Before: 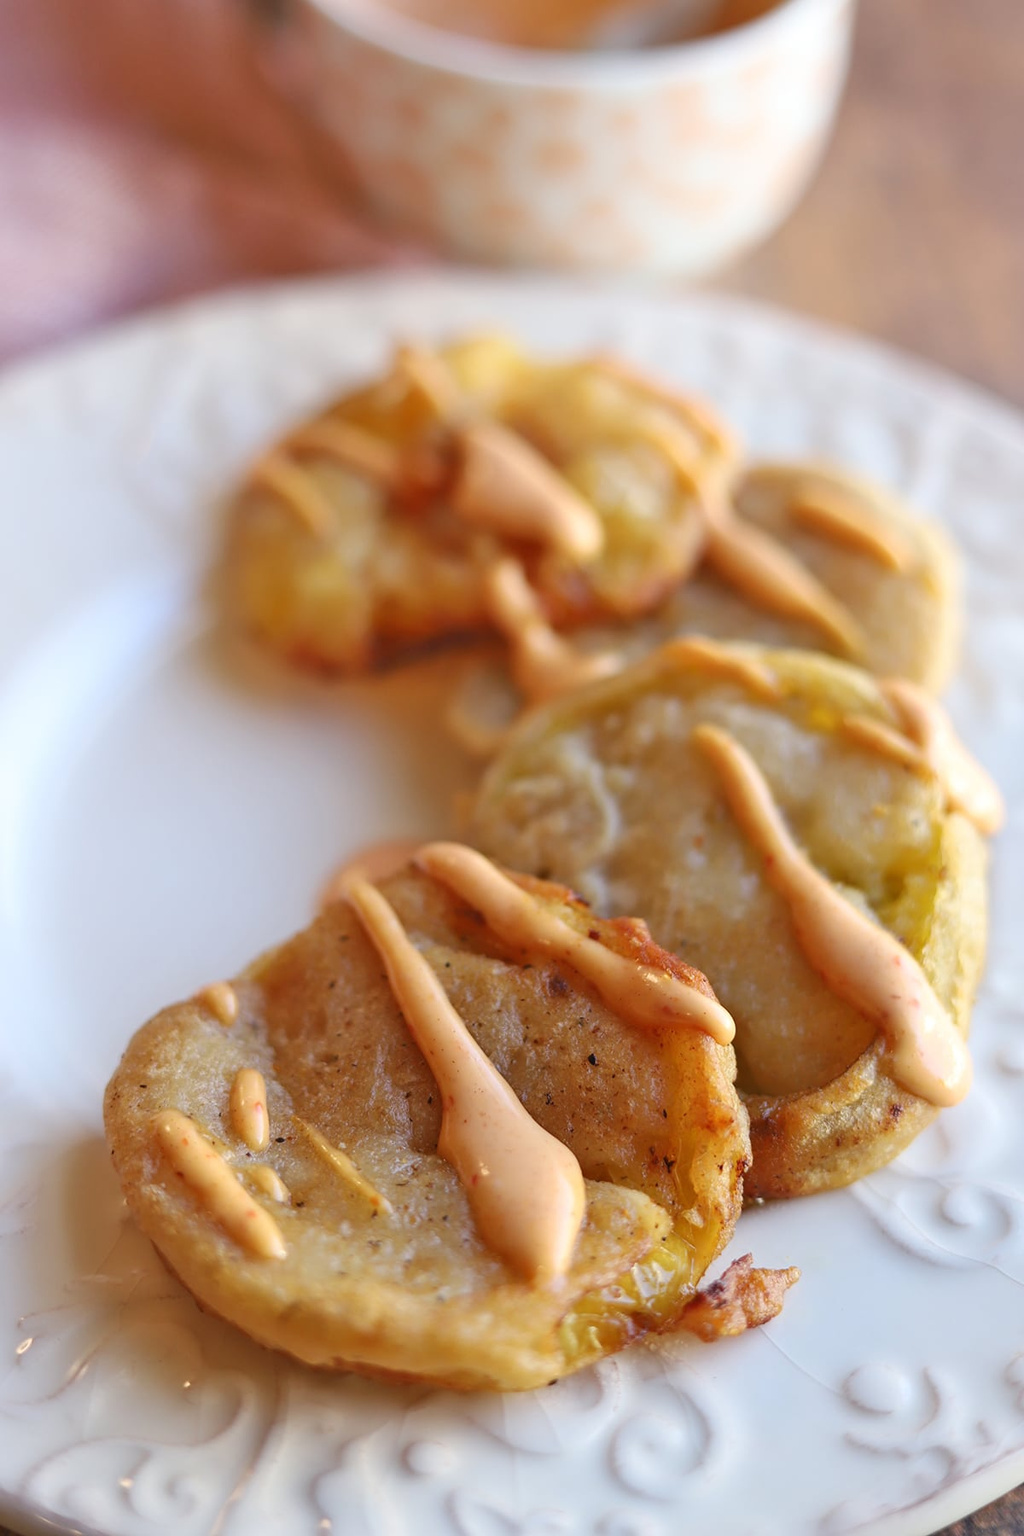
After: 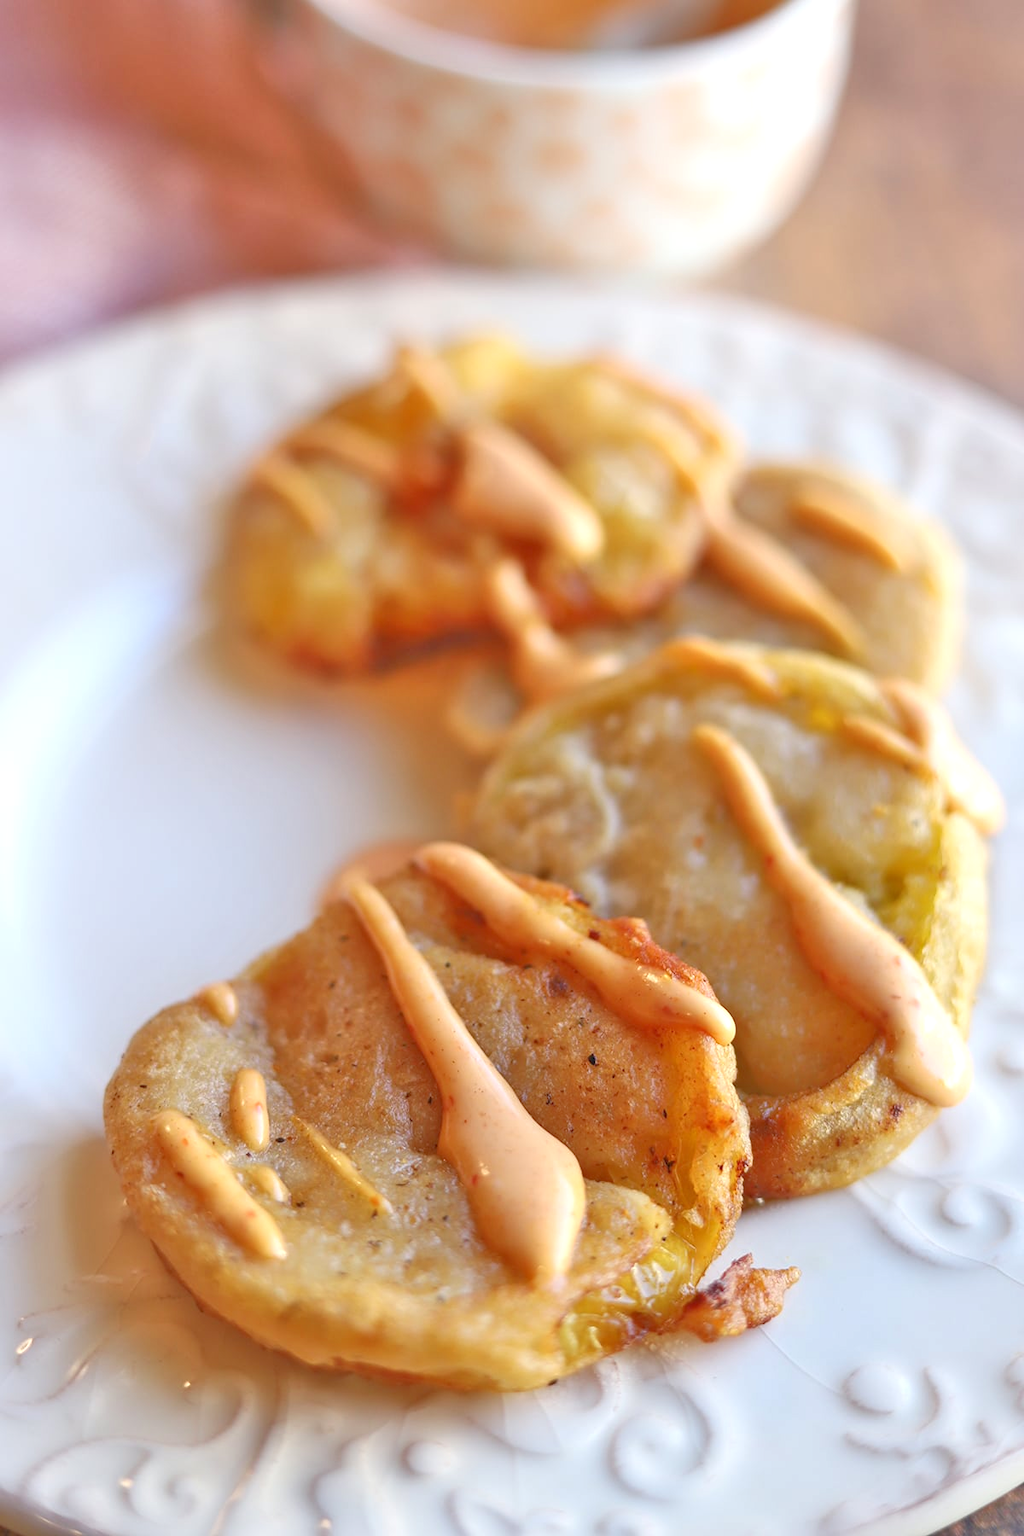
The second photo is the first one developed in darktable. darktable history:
tone equalizer: -7 EV 0.16 EV, -6 EV 0.562 EV, -5 EV 1.16 EV, -4 EV 1.36 EV, -3 EV 1.14 EV, -2 EV 0.6 EV, -1 EV 0.168 EV
levels: levels [0, 0.476, 0.951]
